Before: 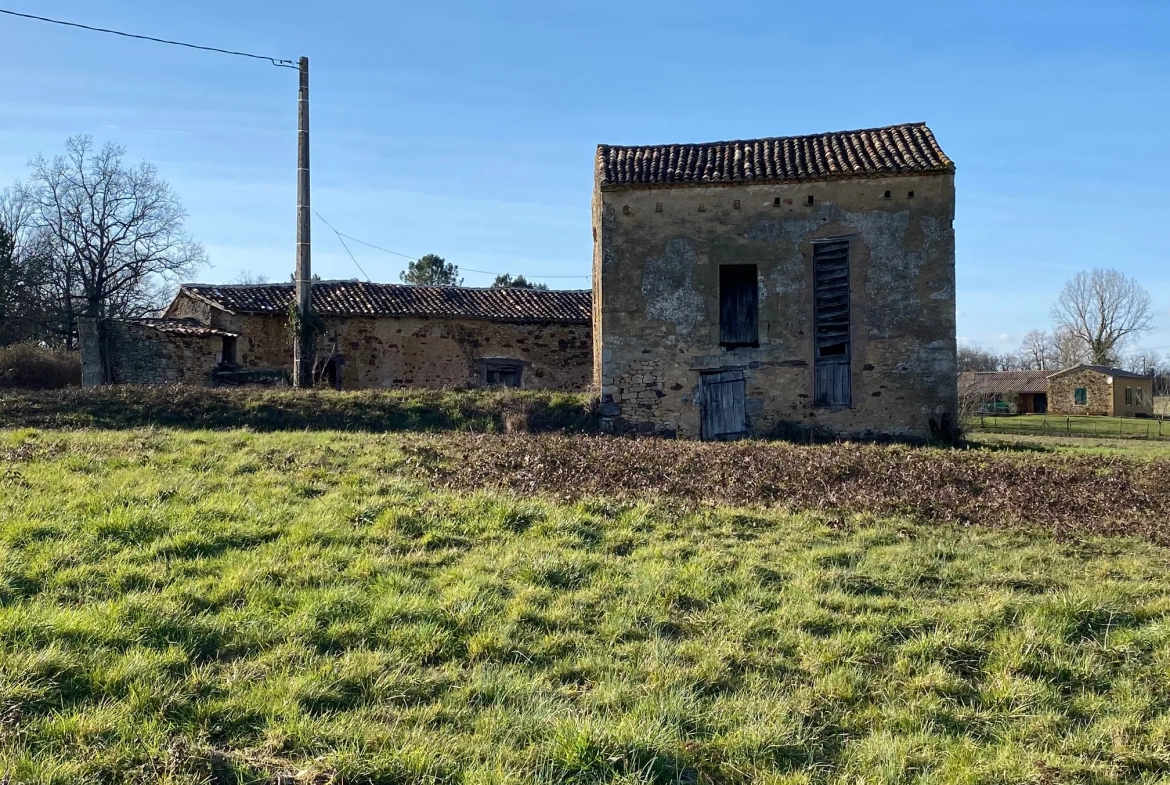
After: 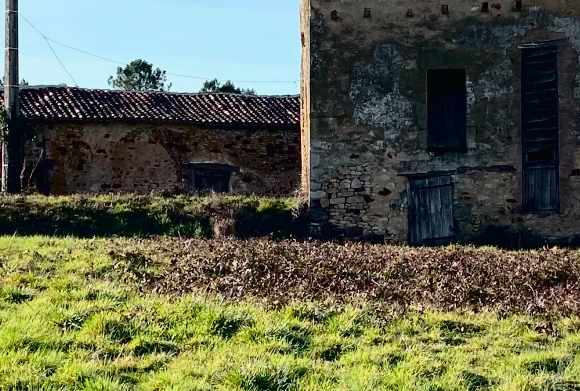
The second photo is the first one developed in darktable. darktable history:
tone curve: curves: ch0 [(0, 0.014) (0.17, 0.099) (0.398, 0.423) (0.728, 0.808) (0.877, 0.91) (0.99, 0.955)]; ch1 [(0, 0) (0.377, 0.325) (0.493, 0.491) (0.505, 0.504) (0.515, 0.515) (0.554, 0.575) (0.623, 0.643) (0.701, 0.718) (1, 1)]; ch2 [(0, 0) (0.423, 0.453) (0.481, 0.485) (0.501, 0.501) (0.531, 0.527) (0.586, 0.597) (0.663, 0.706) (0.717, 0.753) (1, 0.991)], color space Lab, independent channels, preserve colors none
crop: left 25.029%, top 24.895%, right 25.342%, bottom 25.191%
exposure: black level correction 0.01, exposure 0.016 EV, compensate highlight preservation false
tone equalizer: edges refinement/feathering 500, mask exposure compensation -1.57 EV, preserve details no
